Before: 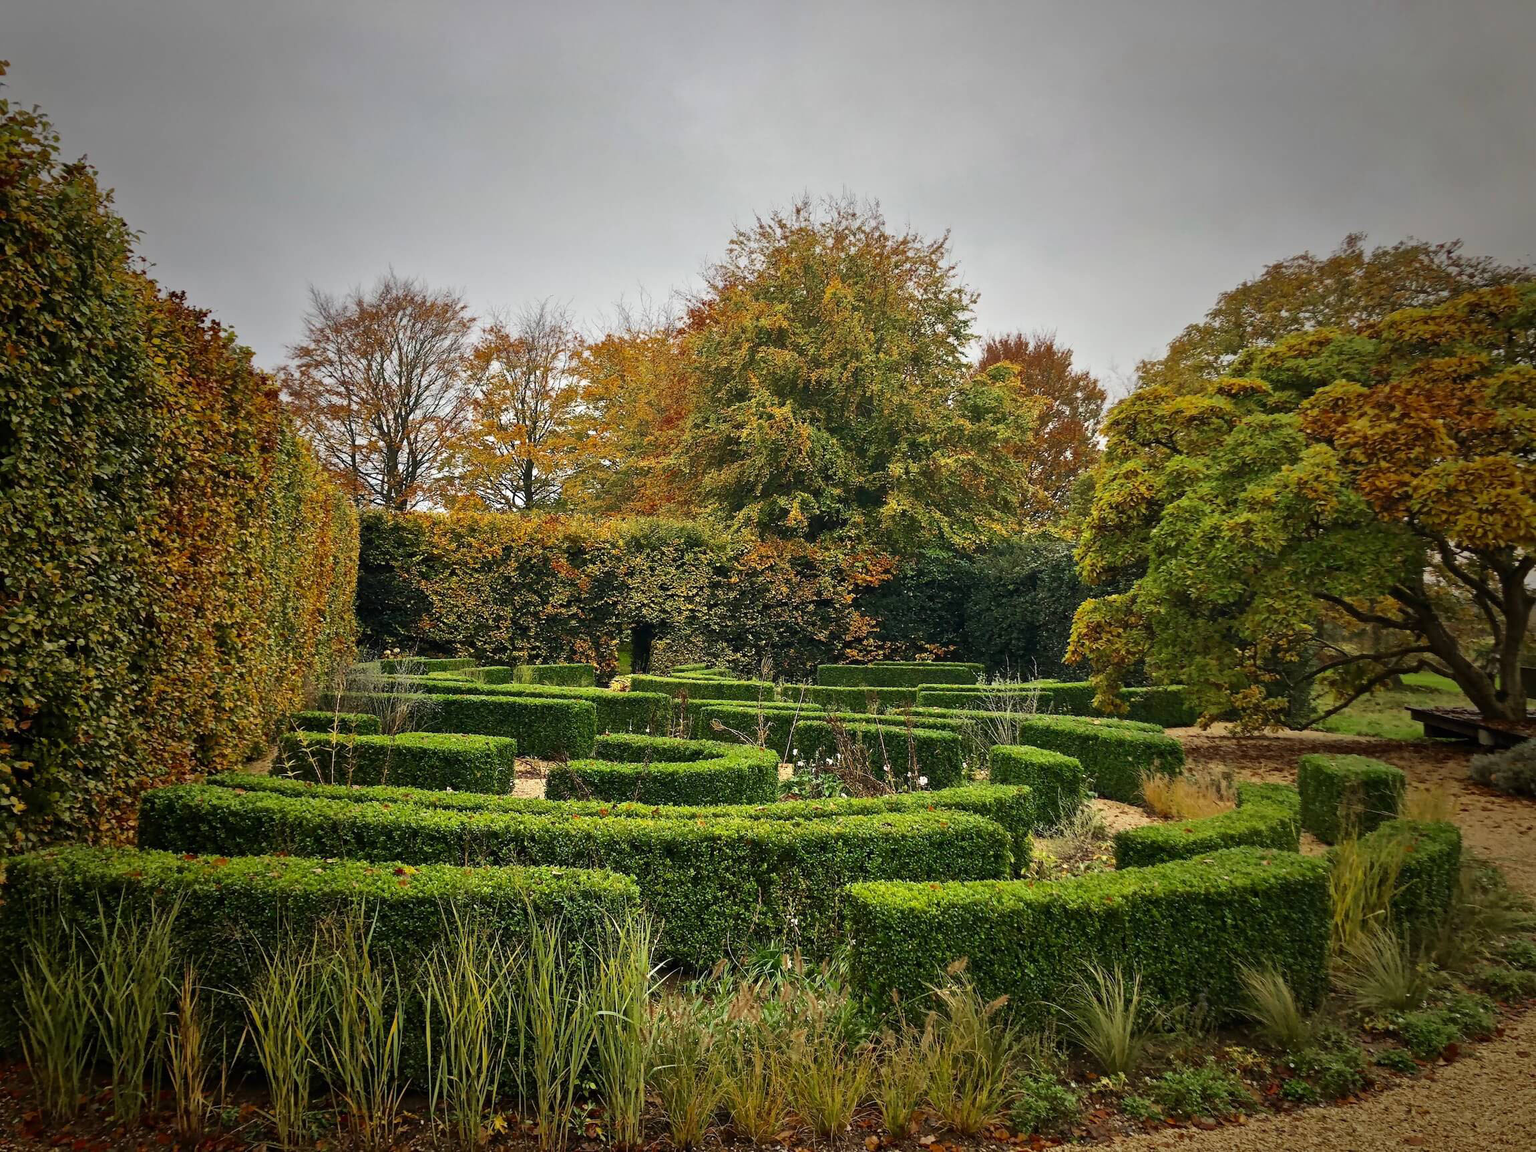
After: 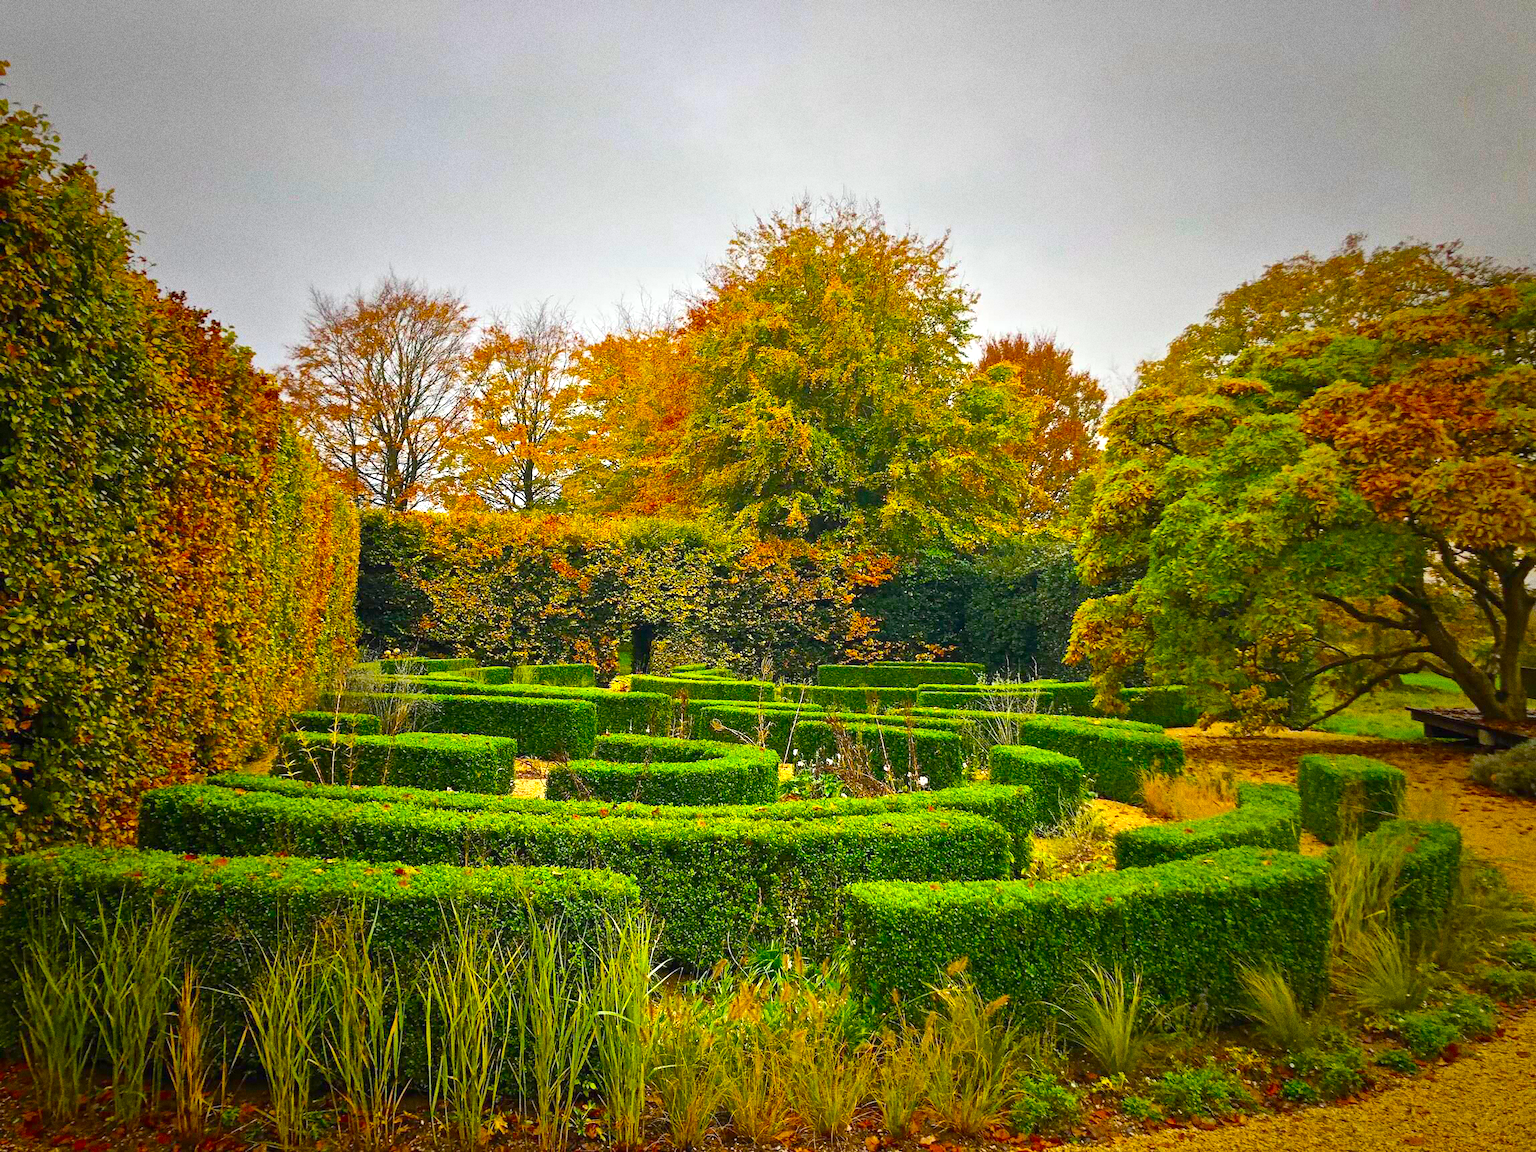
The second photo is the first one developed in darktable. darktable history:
exposure: black level correction 0, exposure 0.7 EV, compensate exposure bias true, compensate highlight preservation false
color balance: input saturation 134.34%, contrast -10.04%, contrast fulcrum 19.67%, output saturation 133.51%
grain: coarseness 0.09 ISO, strength 40%
